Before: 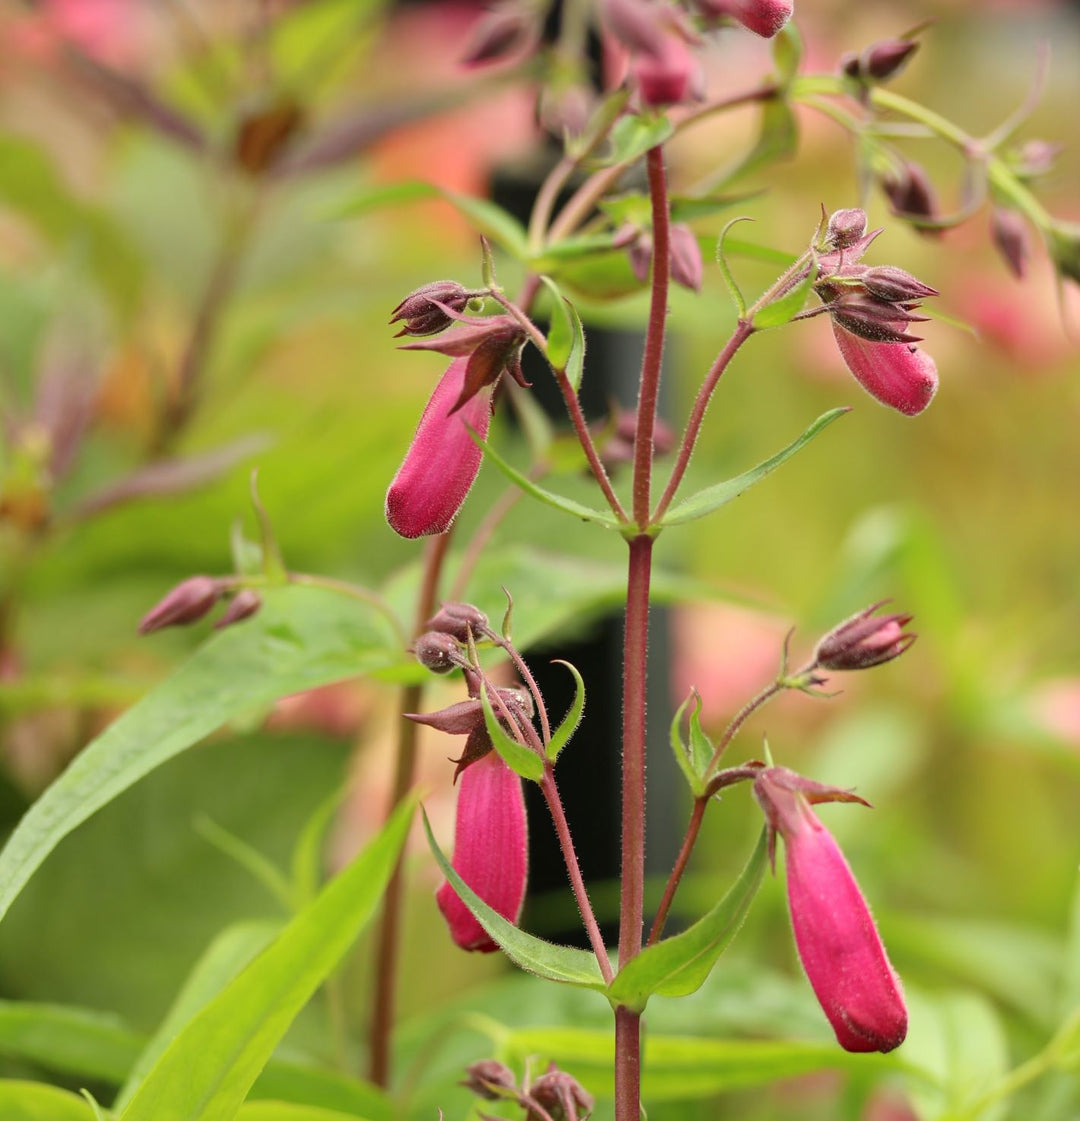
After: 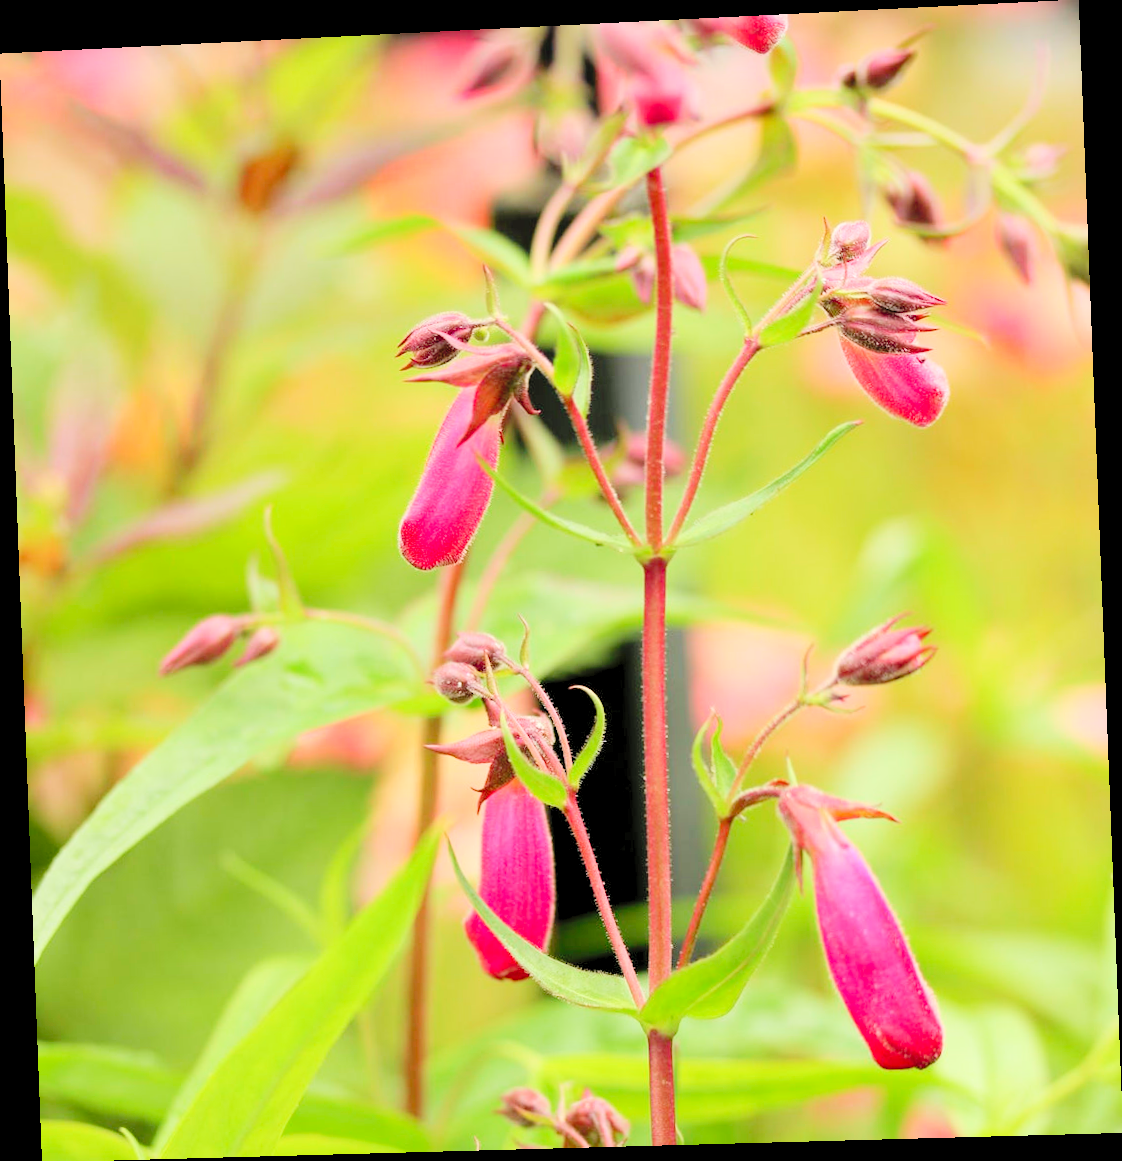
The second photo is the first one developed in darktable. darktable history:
filmic rgb: black relative exposure -7.32 EV, white relative exposure 5.09 EV, hardness 3.2
rotate and perspective: rotation -2.22°, lens shift (horizontal) -0.022, automatic cropping off
levels: levels [0.008, 0.318, 0.836]
